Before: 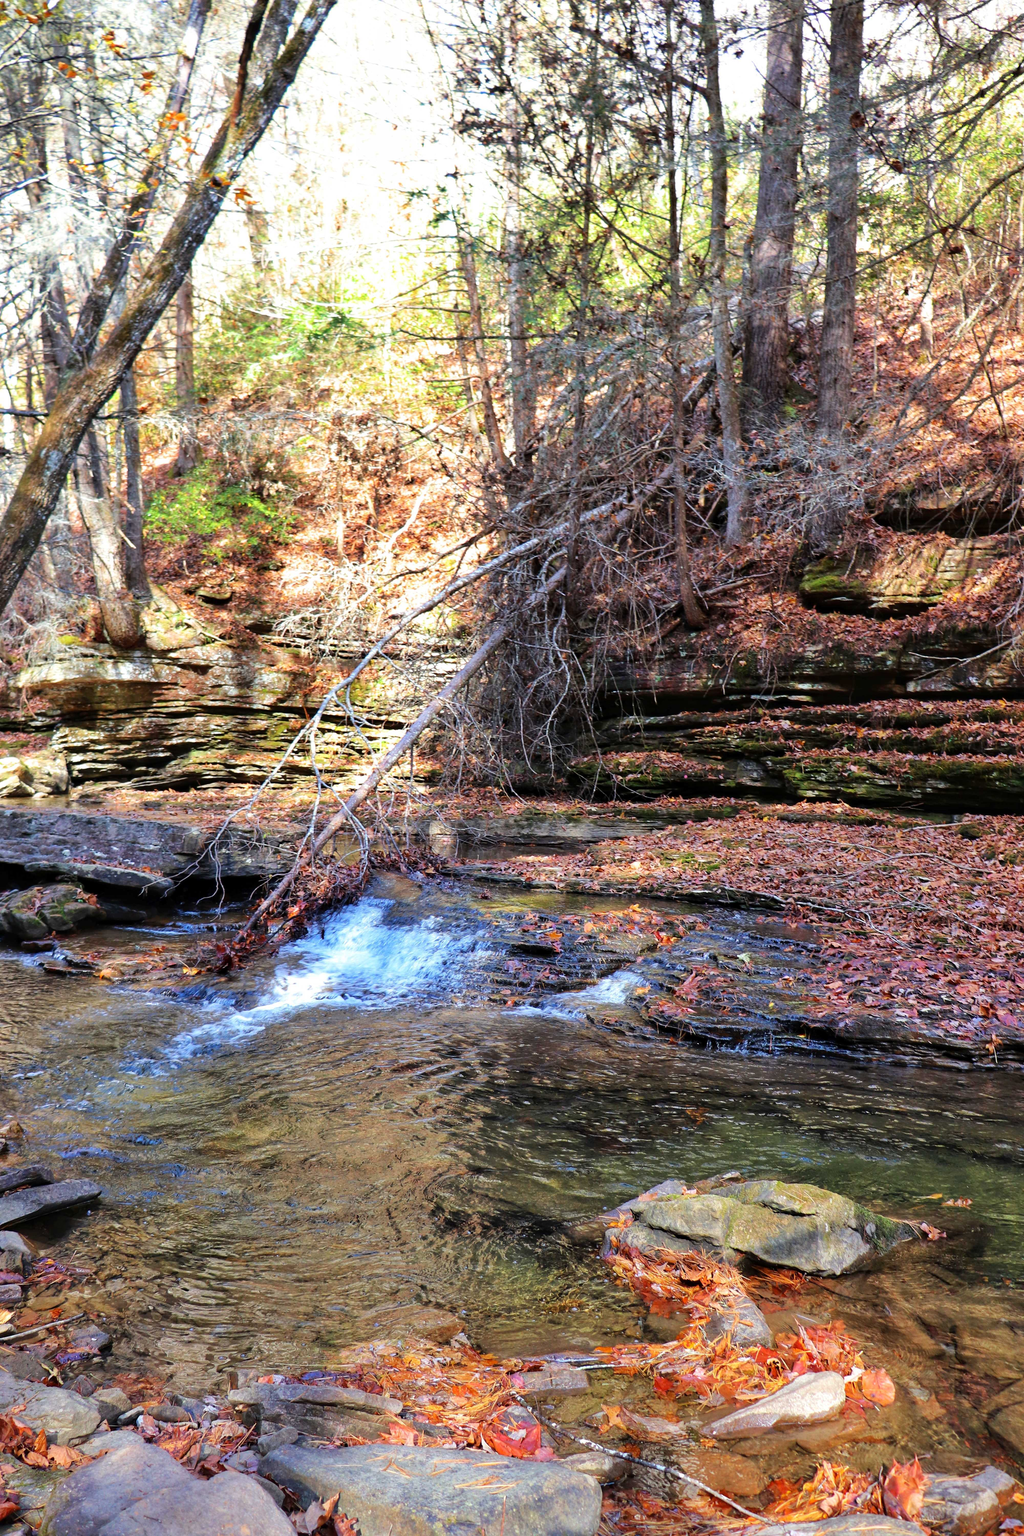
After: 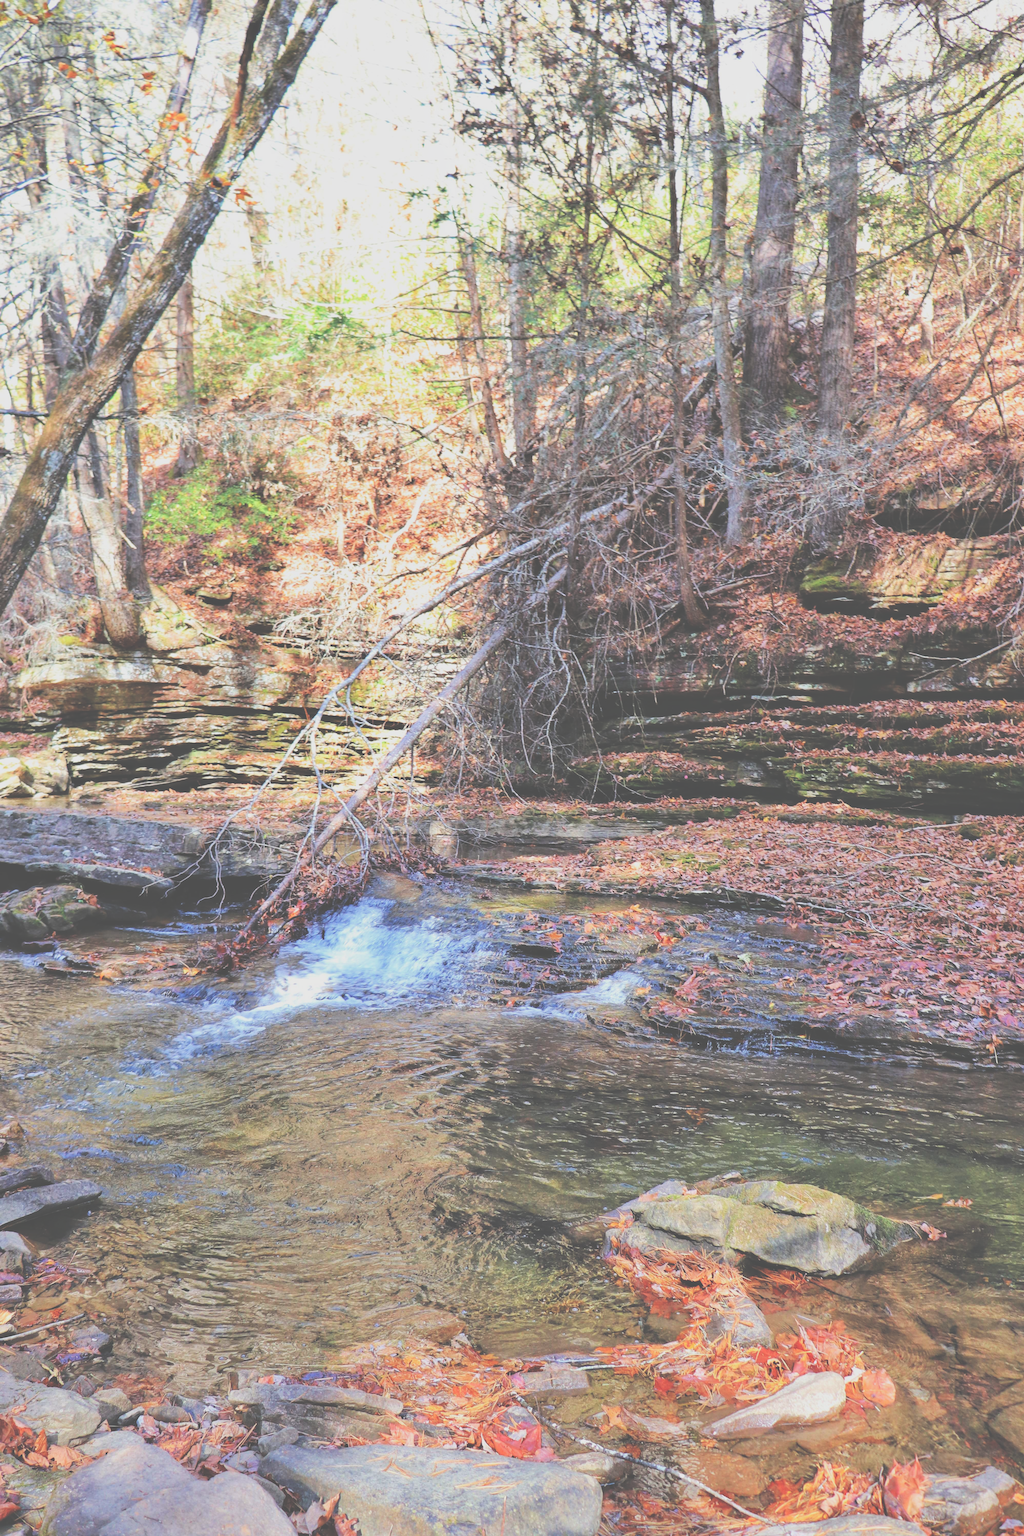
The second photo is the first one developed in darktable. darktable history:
contrast equalizer: octaves 7, y [[0.6 ×6], [0.55 ×6], [0 ×6], [0 ×6], [0 ×6]], mix 0.15
filmic rgb: black relative exposure -7.65 EV, white relative exposure 4.56 EV, hardness 3.61, contrast 1.05
exposure: black level correction -0.071, exposure 0.5 EV, compensate highlight preservation false
